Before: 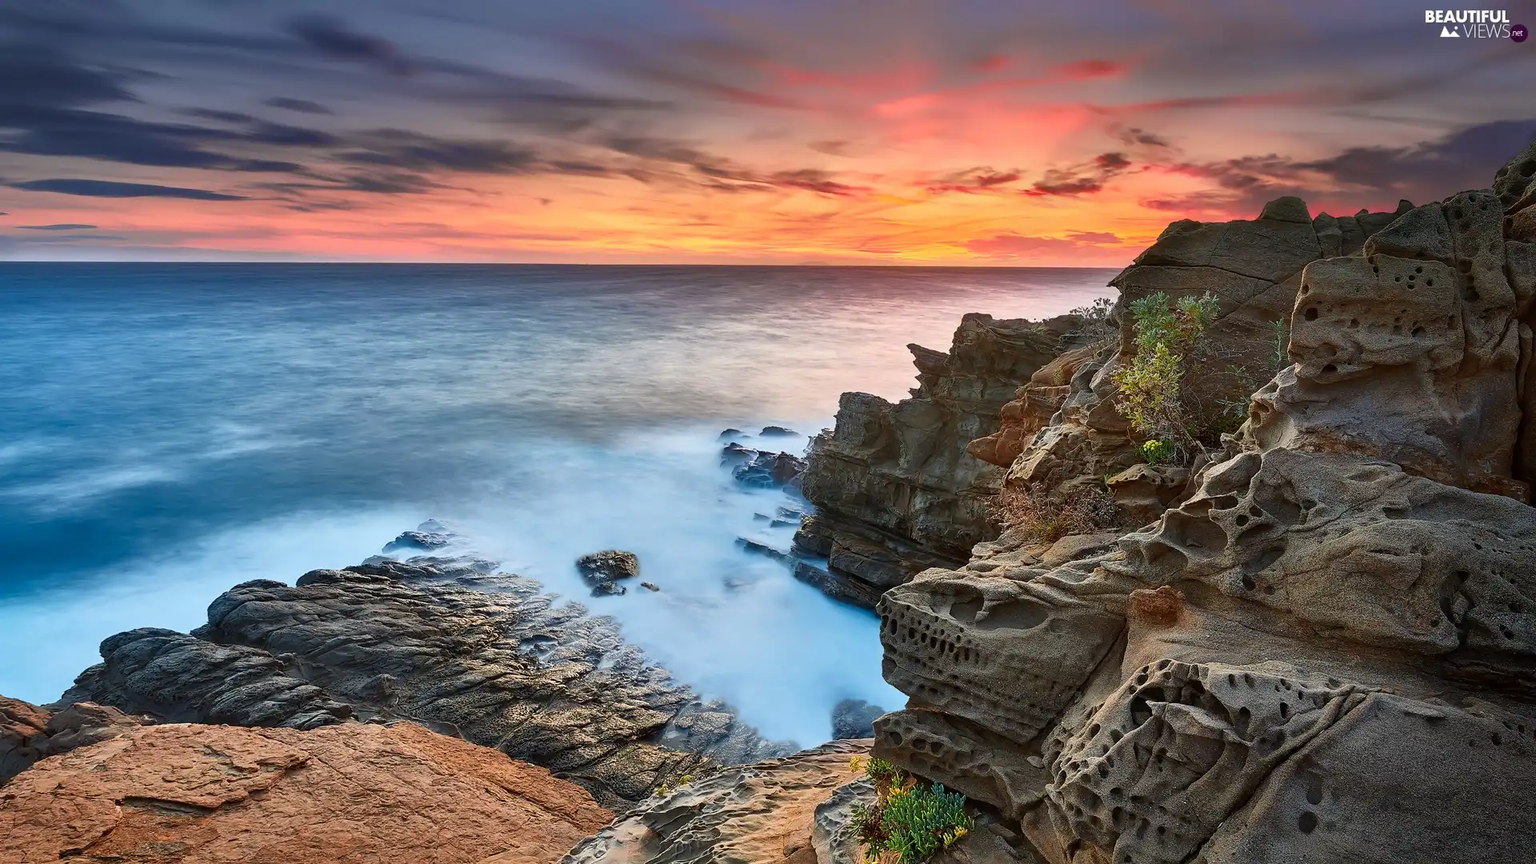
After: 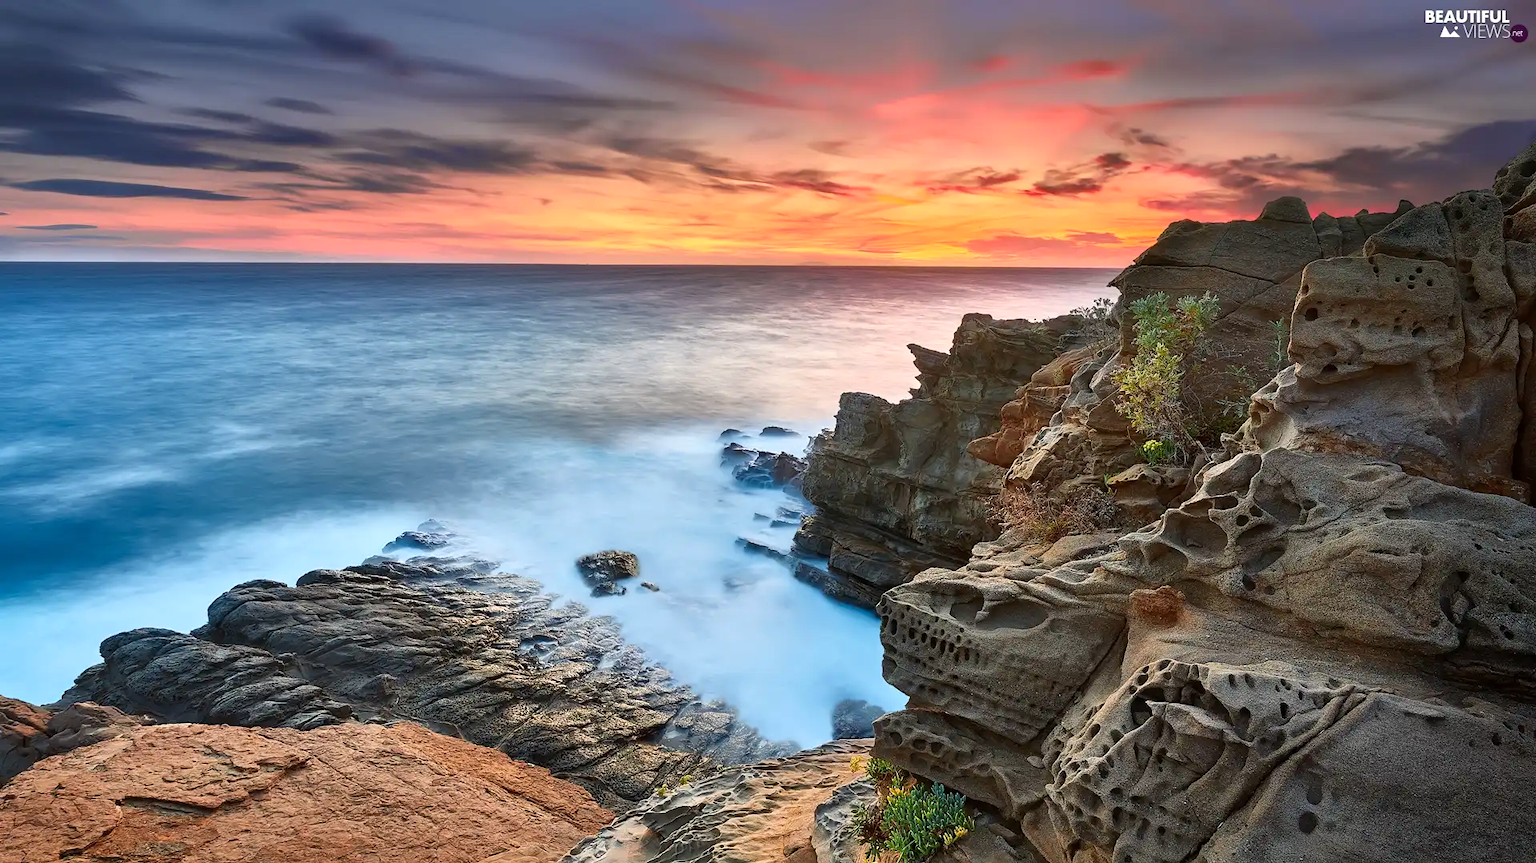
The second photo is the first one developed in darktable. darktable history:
crop: bottom 0.068%
exposure: exposure 0.202 EV, compensate highlight preservation false
